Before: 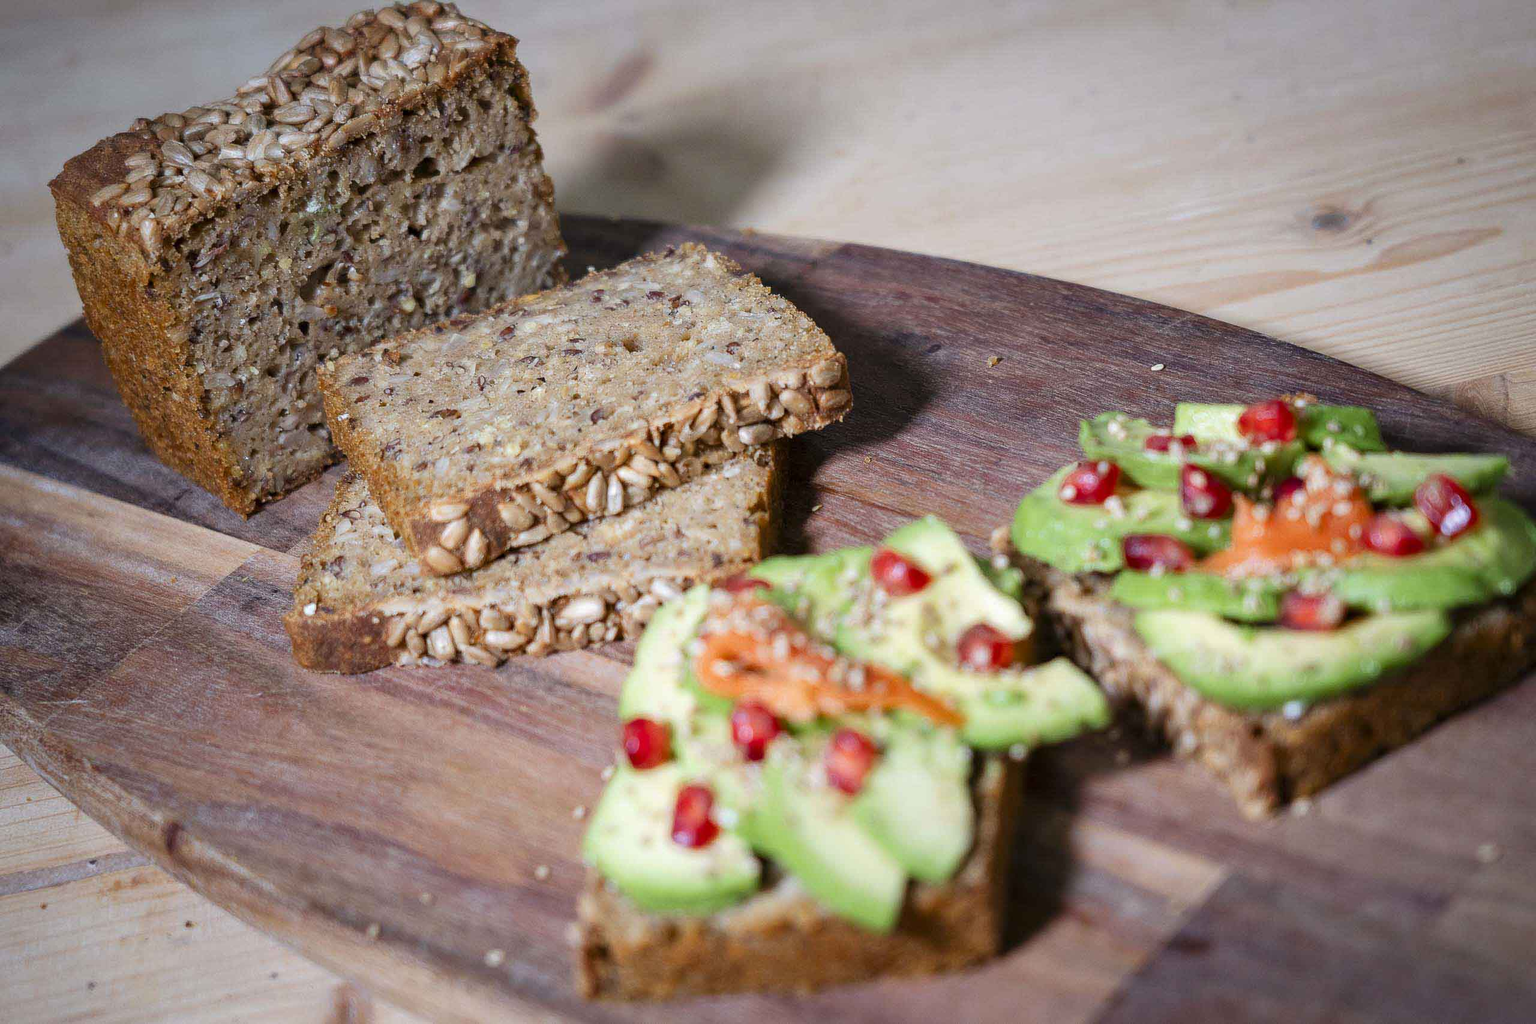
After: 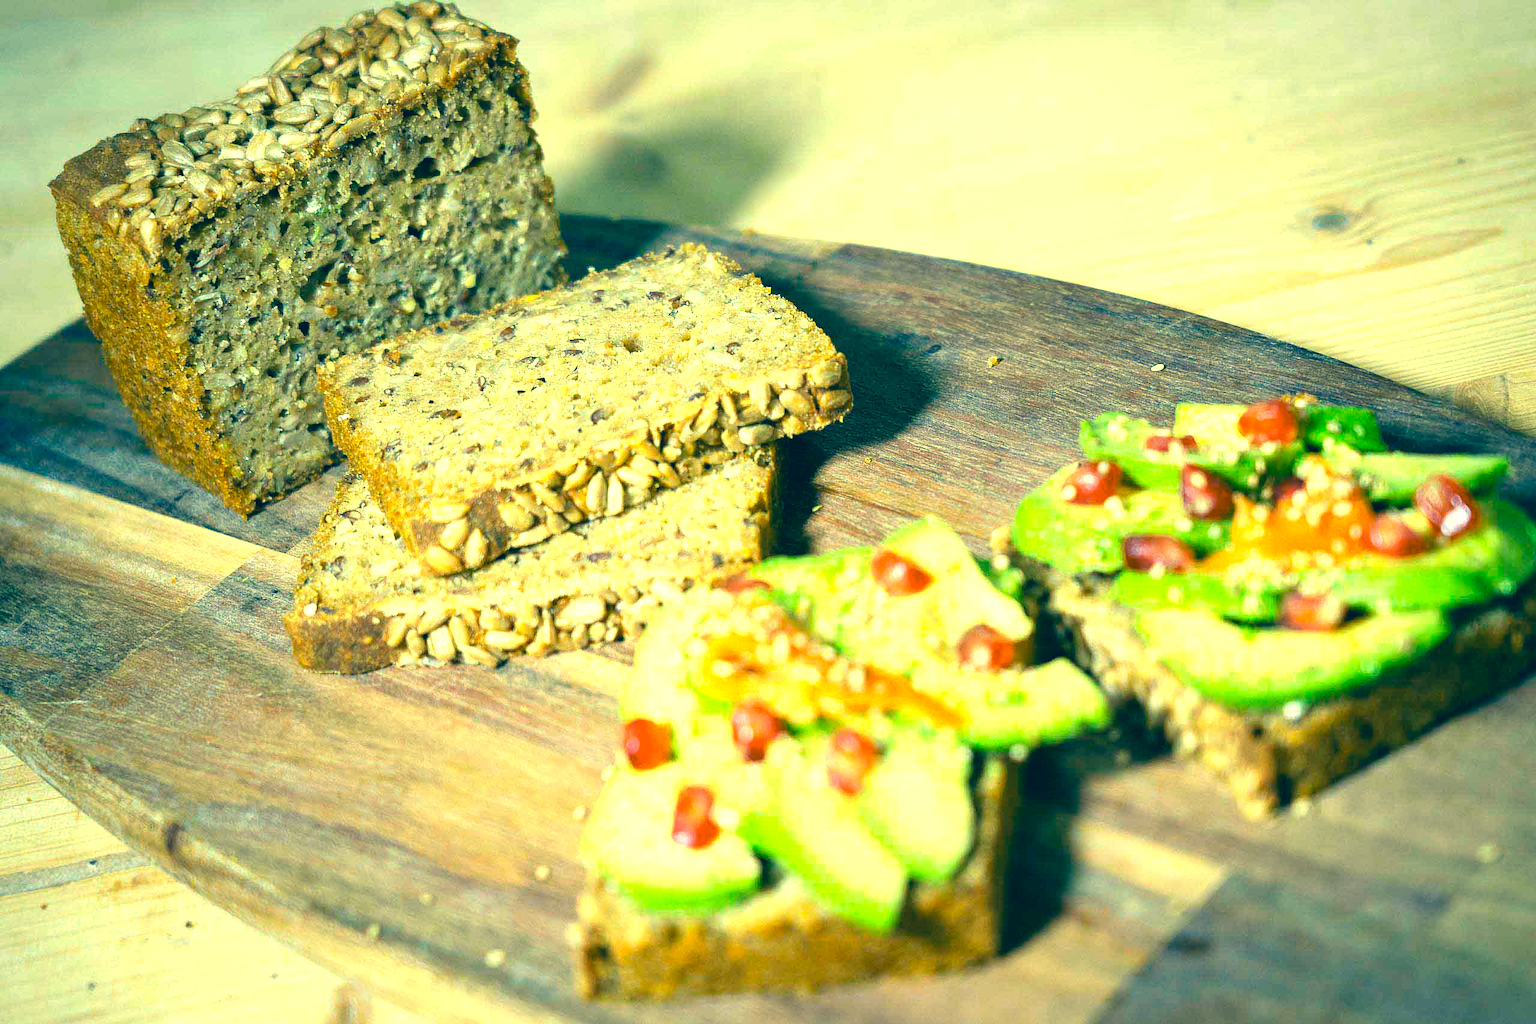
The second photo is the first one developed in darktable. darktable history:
exposure: black level correction 0, exposure 1.2 EV, compensate exposure bias true, compensate highlight preservation false
color correction: highlights a* -15.58, highlights b* 40, shadows a* -40, shadows b* -26.18
